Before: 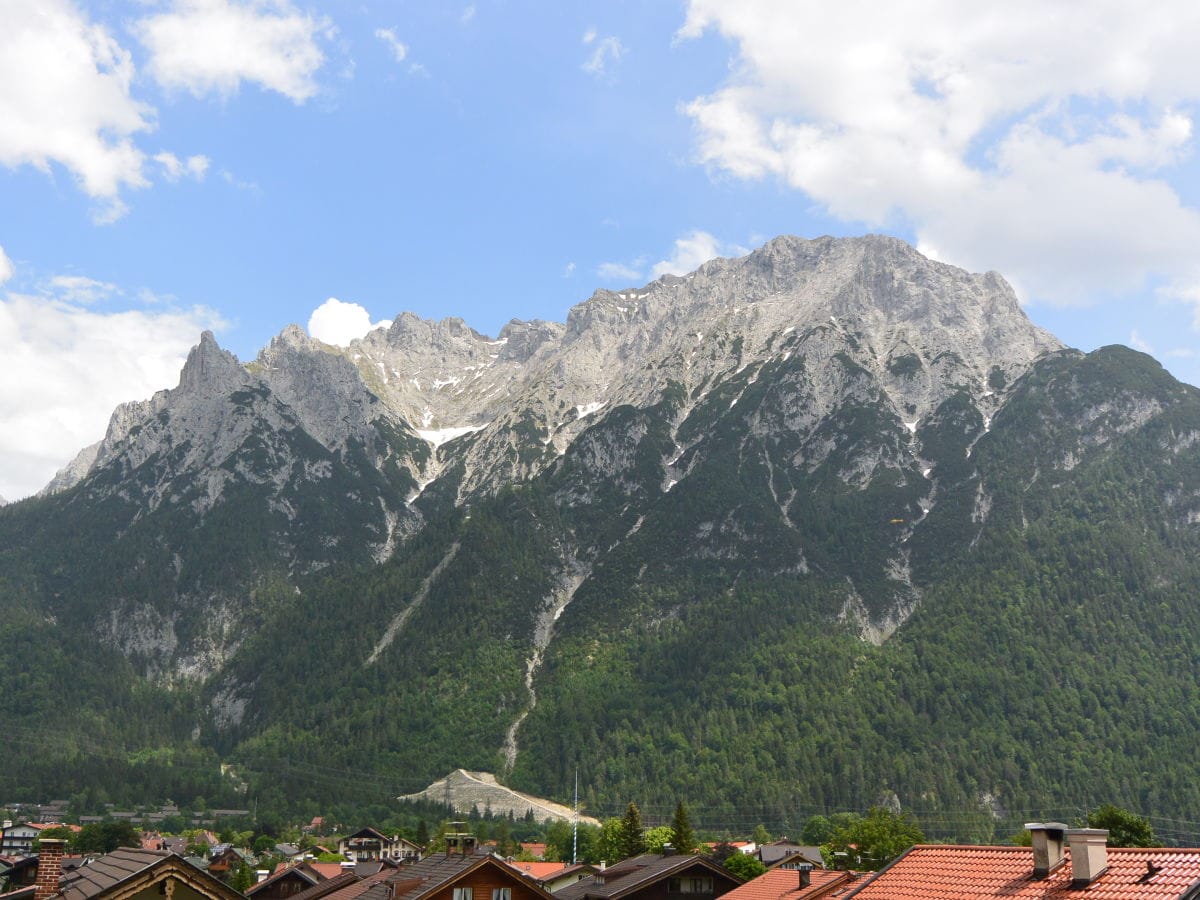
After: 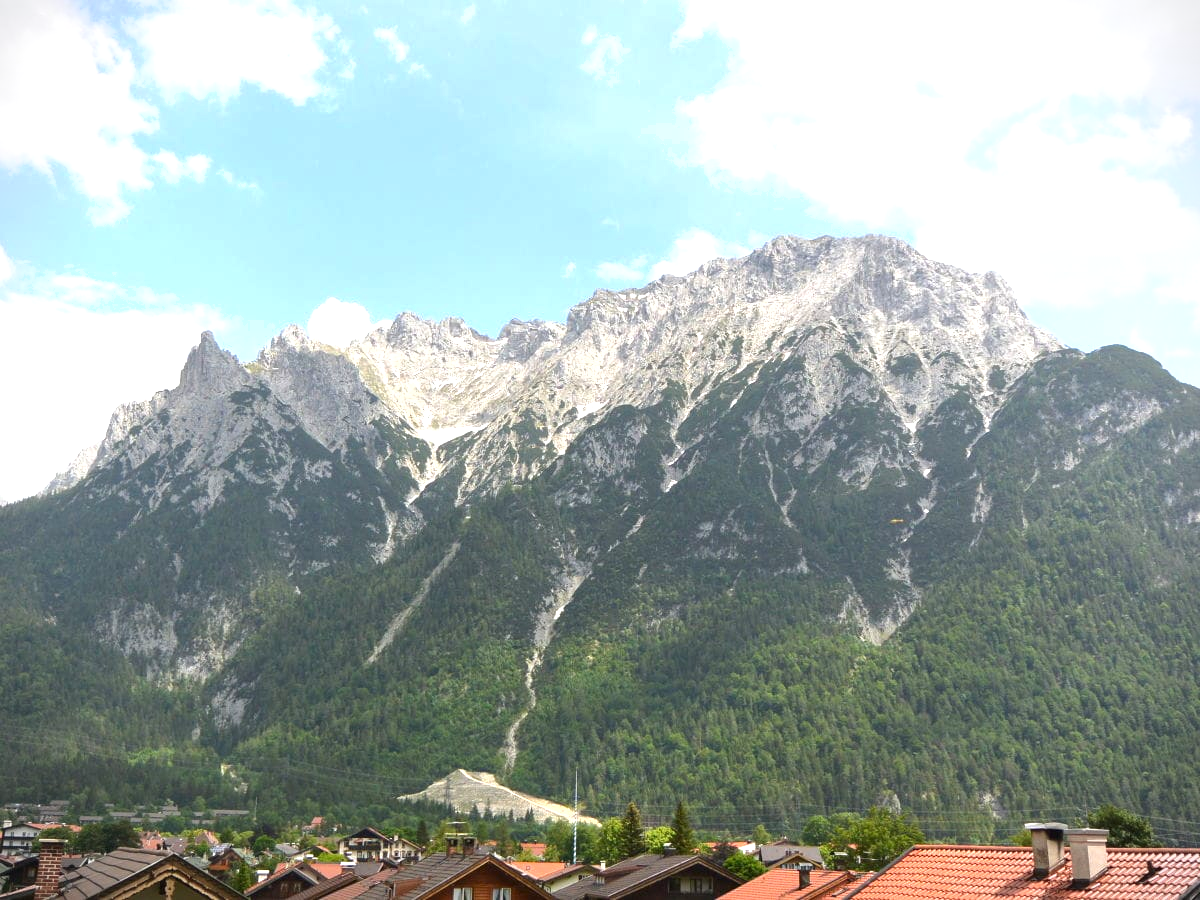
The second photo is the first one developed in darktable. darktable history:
vignetting: fall-off start 91.19%
shadows and highlights: shadows -20, white point adjustment -2, highlights -35
exposure: black level correction 0, exposure 0.9 EV, compensate exposure bias true, compensate highlight preservation false
